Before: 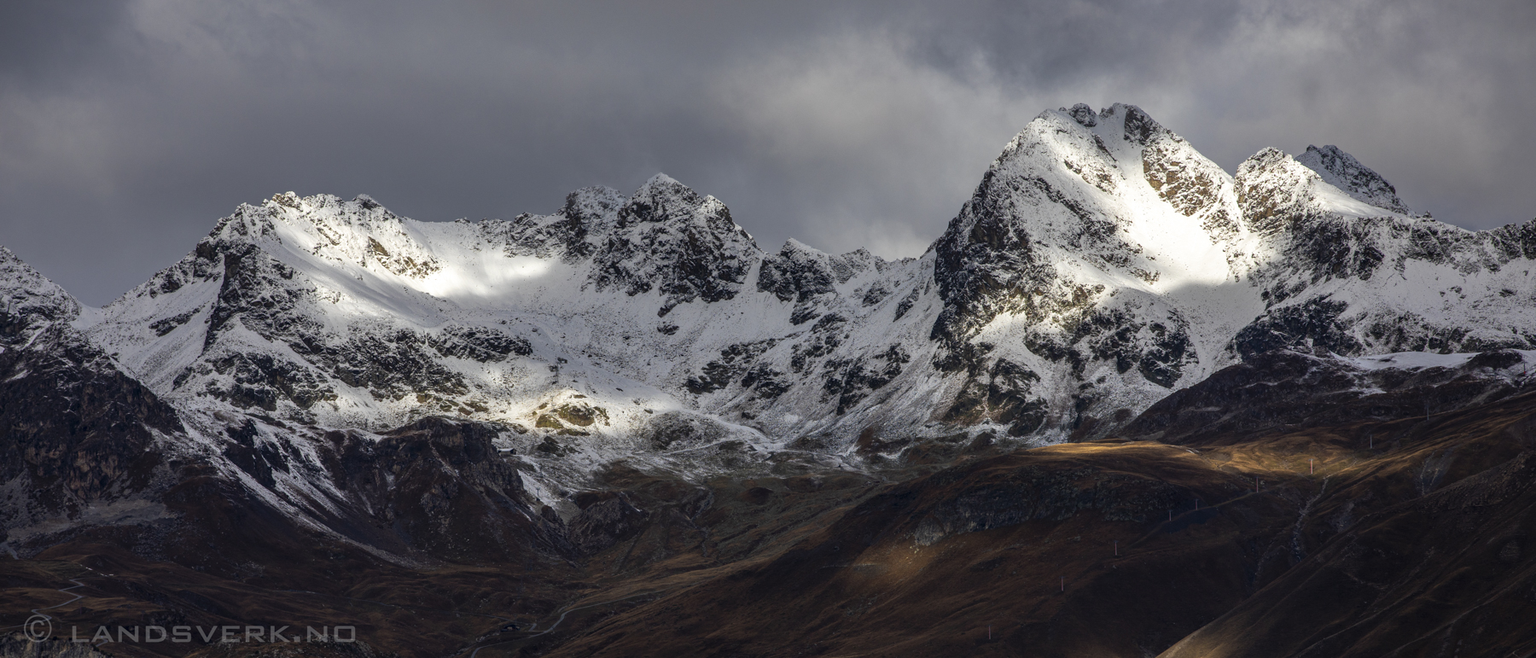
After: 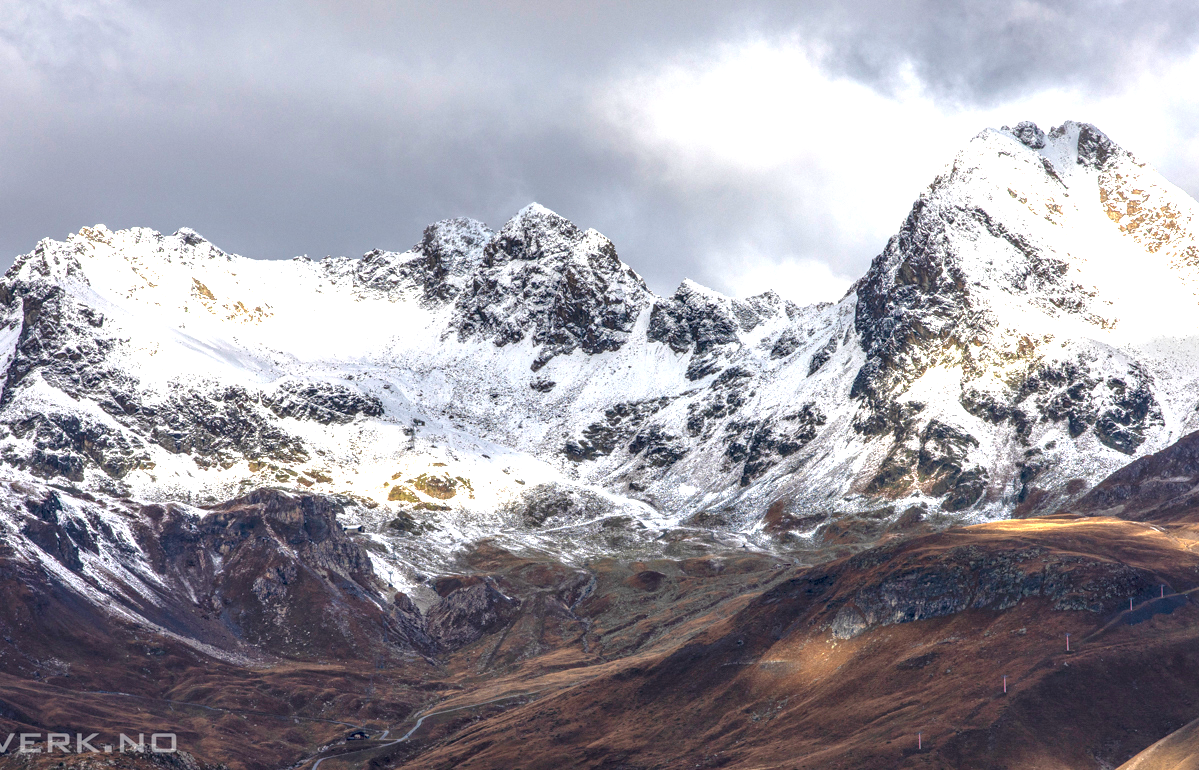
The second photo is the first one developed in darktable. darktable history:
tone equalizer: -8 EV 0.25 EV, -7 EV 0.417 EV, -6 EV 0.417 EV, -5 EV 0.25 EV, -3 EV -0.25 EV, -2 EV -0.417 EV, -1 EV -0.417 EV, +0 EV -0.25 EV, edges refinement/feathering 500, mask exposure compensation -1.57 EV, preserve details guided filter
exposure: black level correction 0, exposure 1.75 EV, compensate exposure bias true, compensate highlight preservation false
crop and rotate: left 13.342%, right 19.991%
local contrast: on, module defaults
